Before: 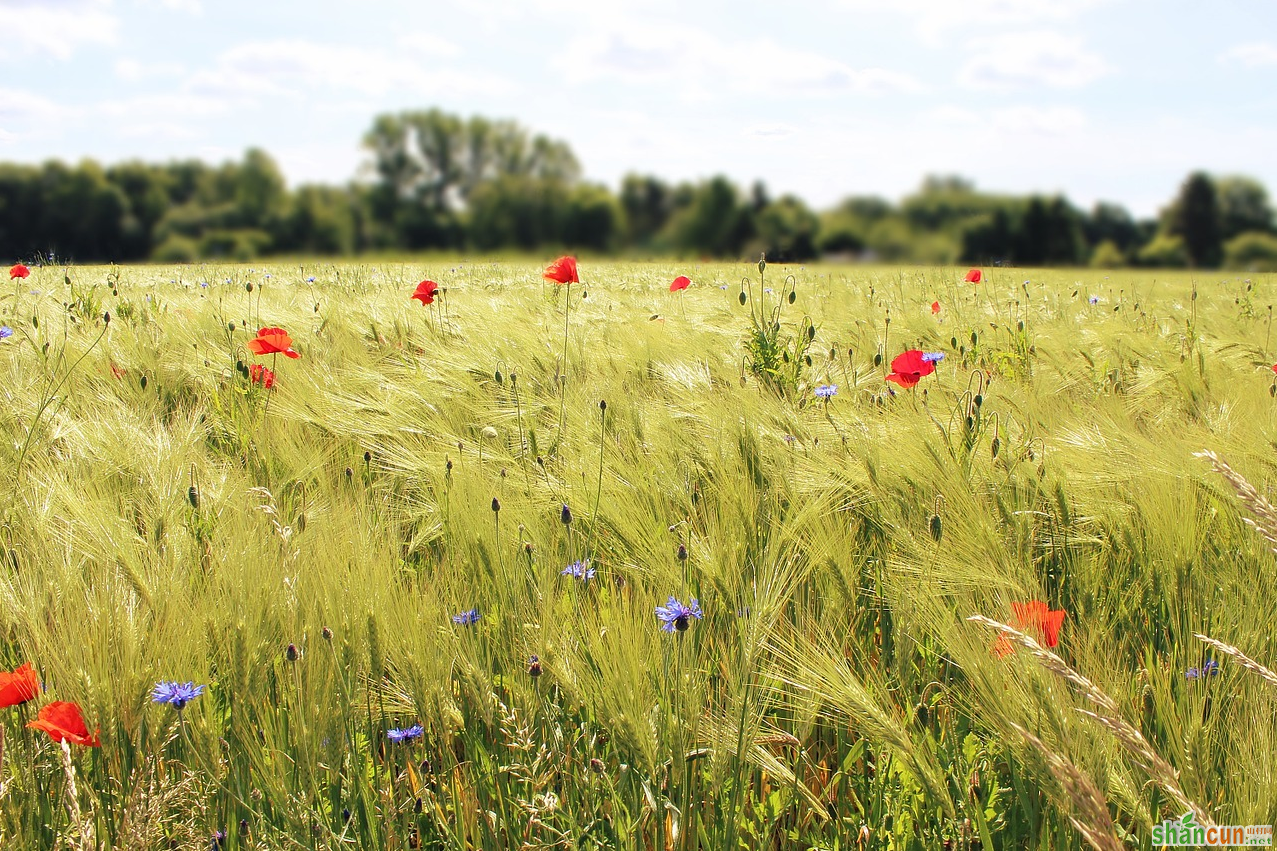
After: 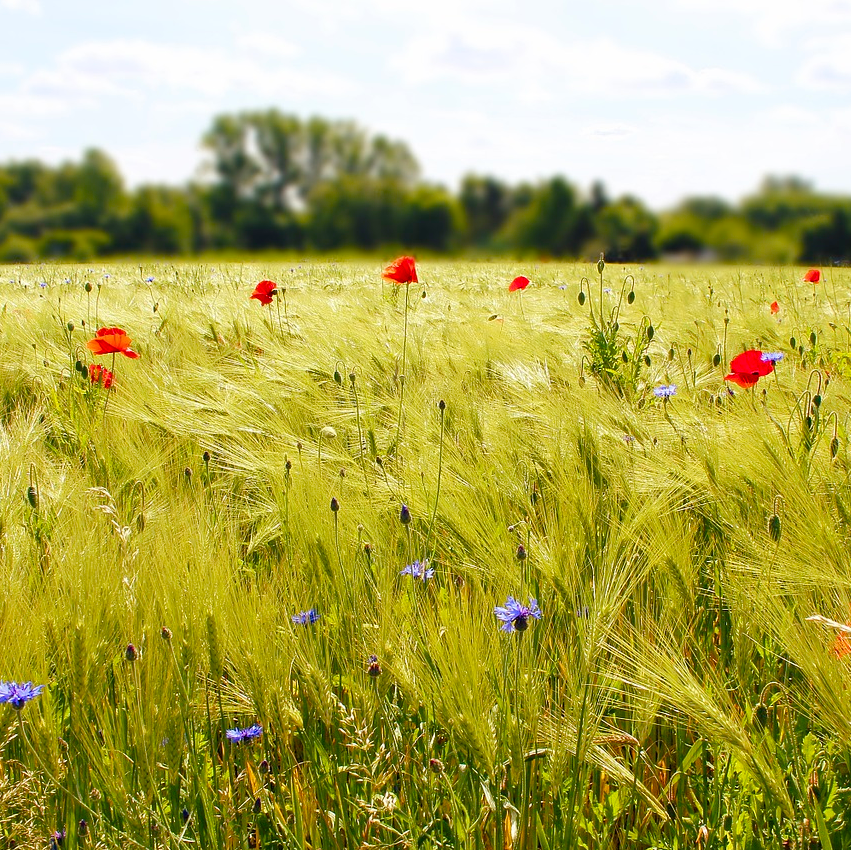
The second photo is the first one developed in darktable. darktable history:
crop and rotate: left 12.648%, right 20.685%
color balance rgb: perceptual saturation grading › global saturation 35%, perceptual saturation grading › highlights -25%, perceptual saturation grading › shadows 50%
